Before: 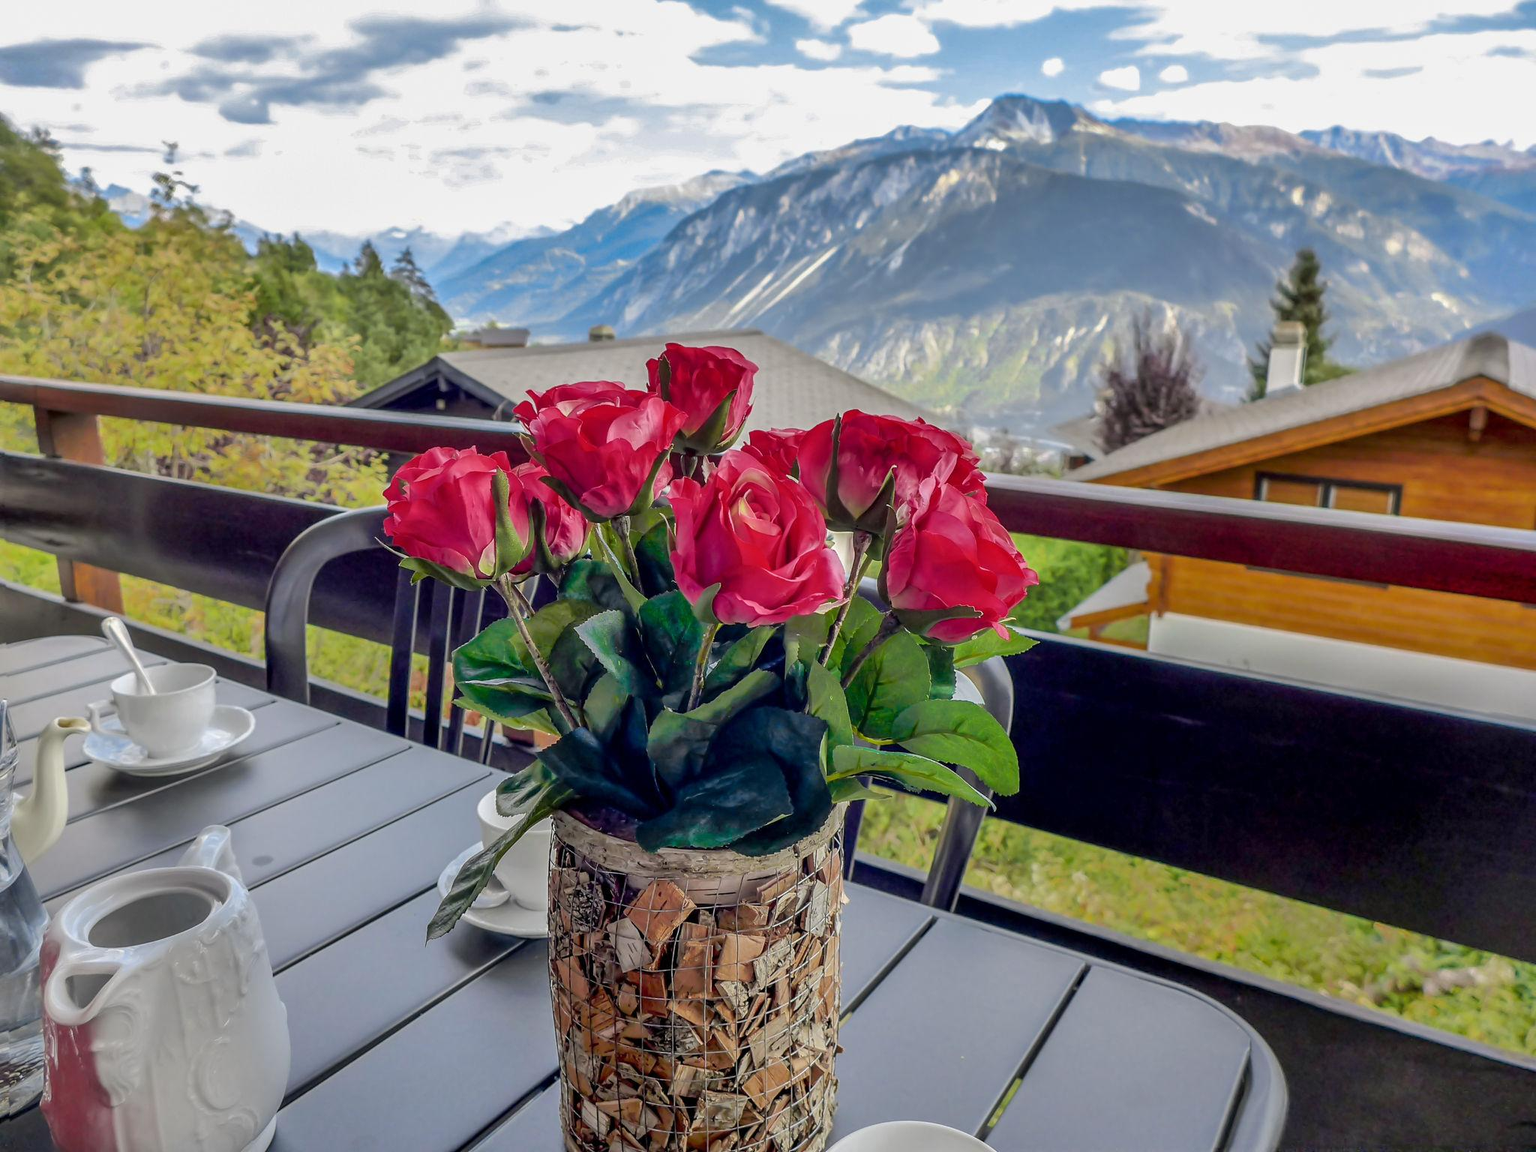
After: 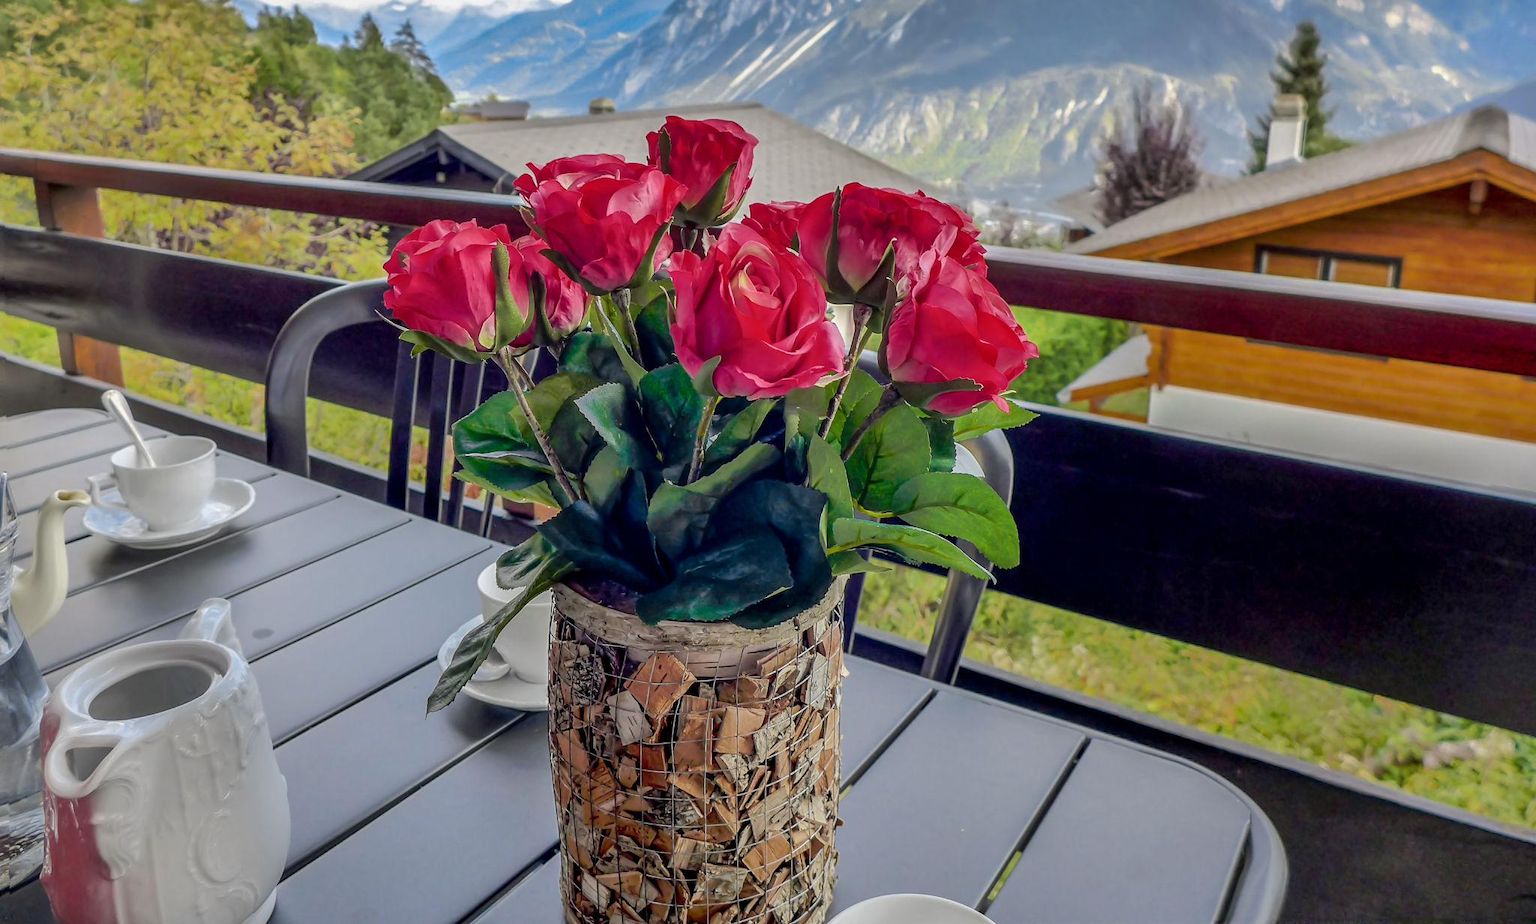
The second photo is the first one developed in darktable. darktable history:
crop and rotate: top 19.784%
